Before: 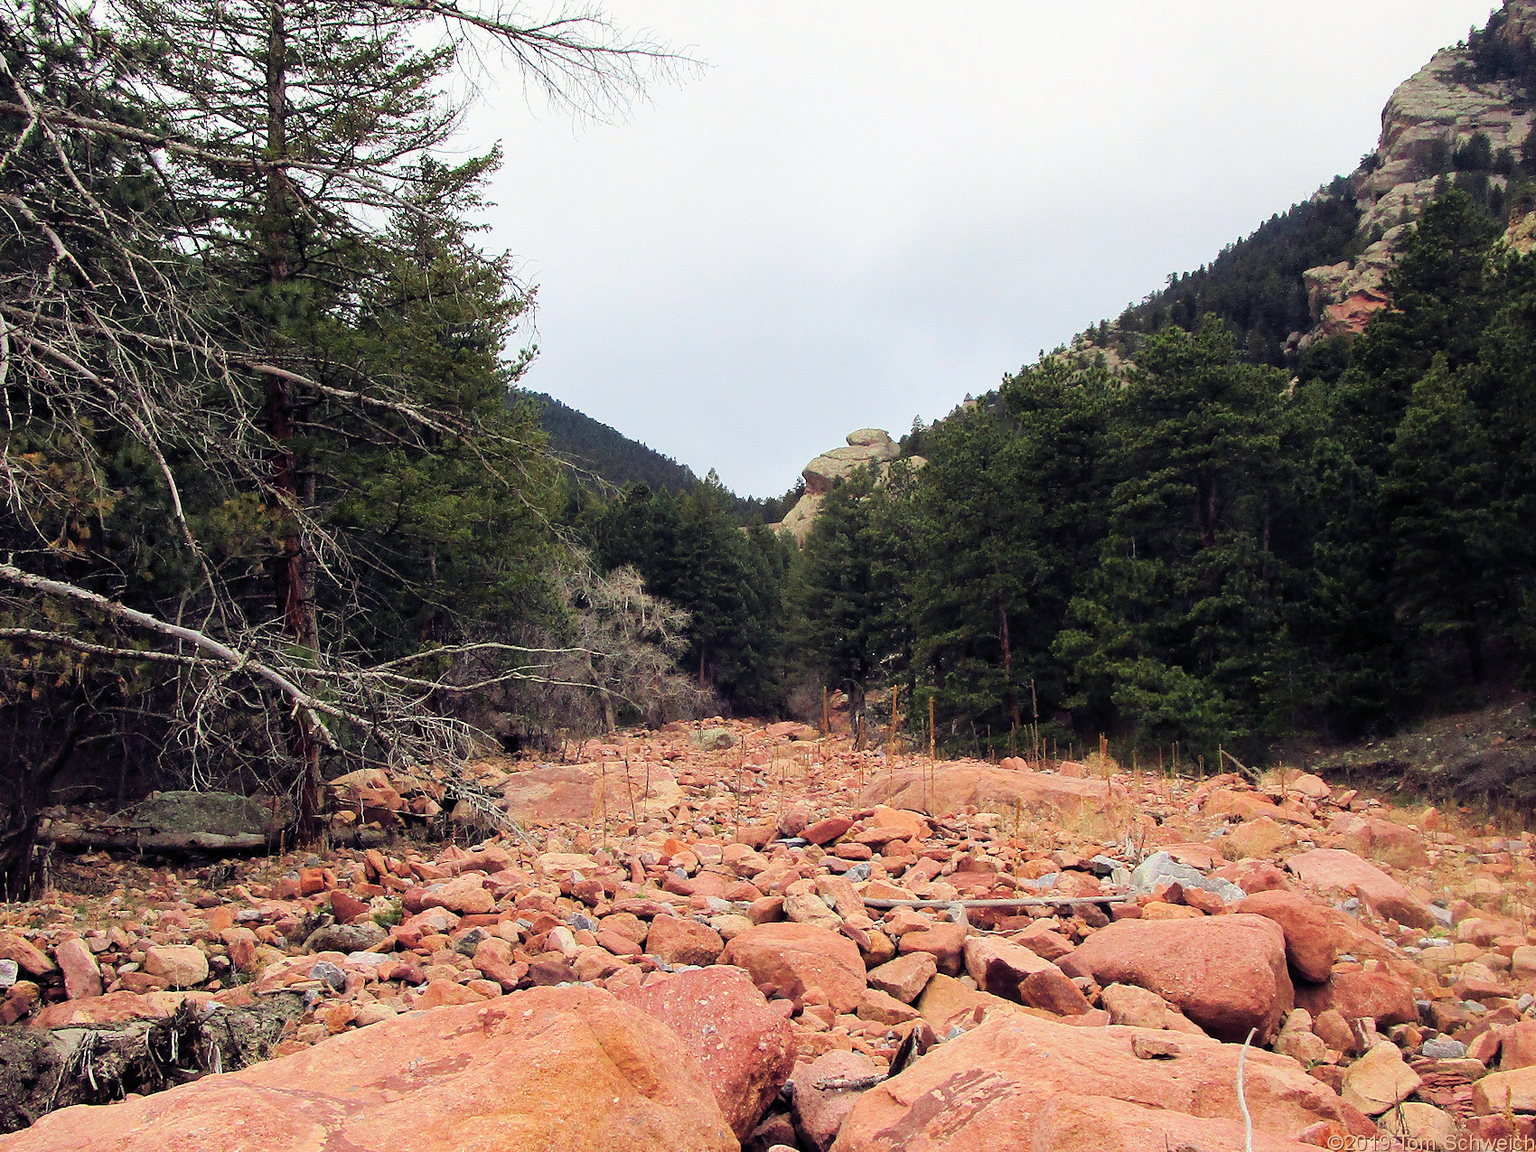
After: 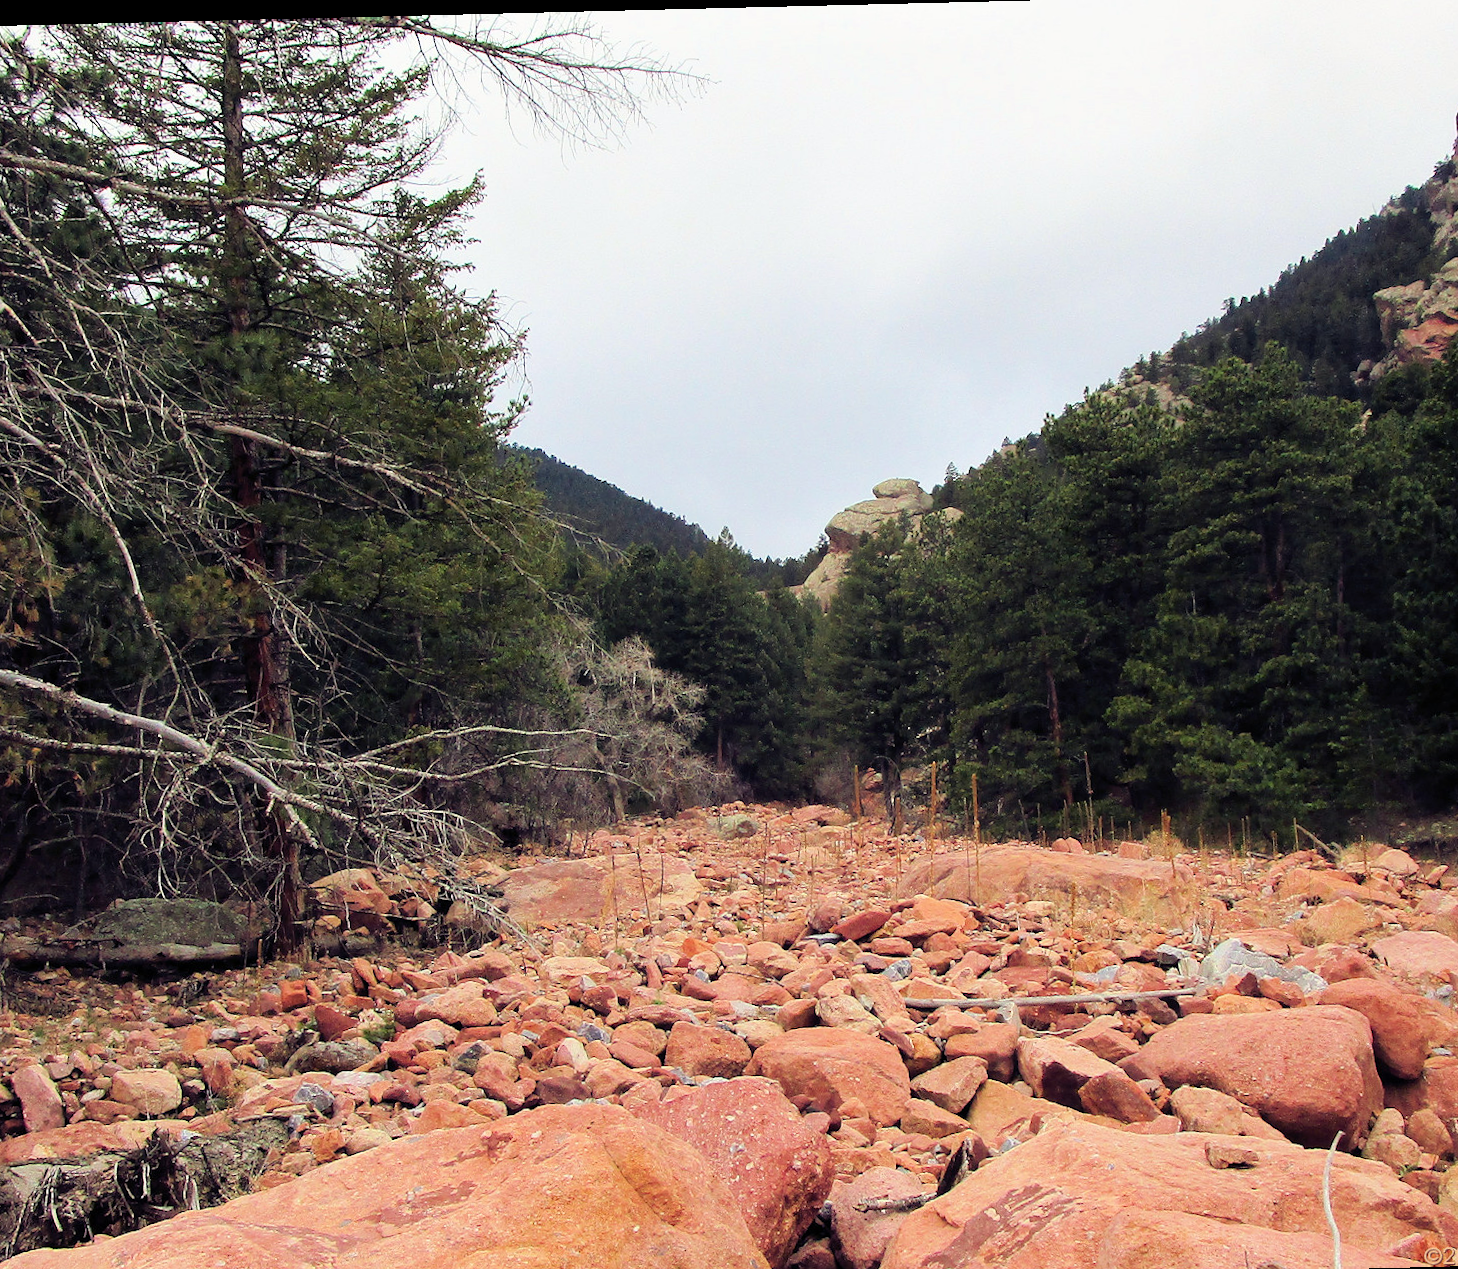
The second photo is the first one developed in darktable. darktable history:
tone equalizer: mask exposure compensation -0.508 EV
crop and rotate: angle 1.41°, left 4.383%, top 1.039%, right 11.354%, bottom 2.55%
